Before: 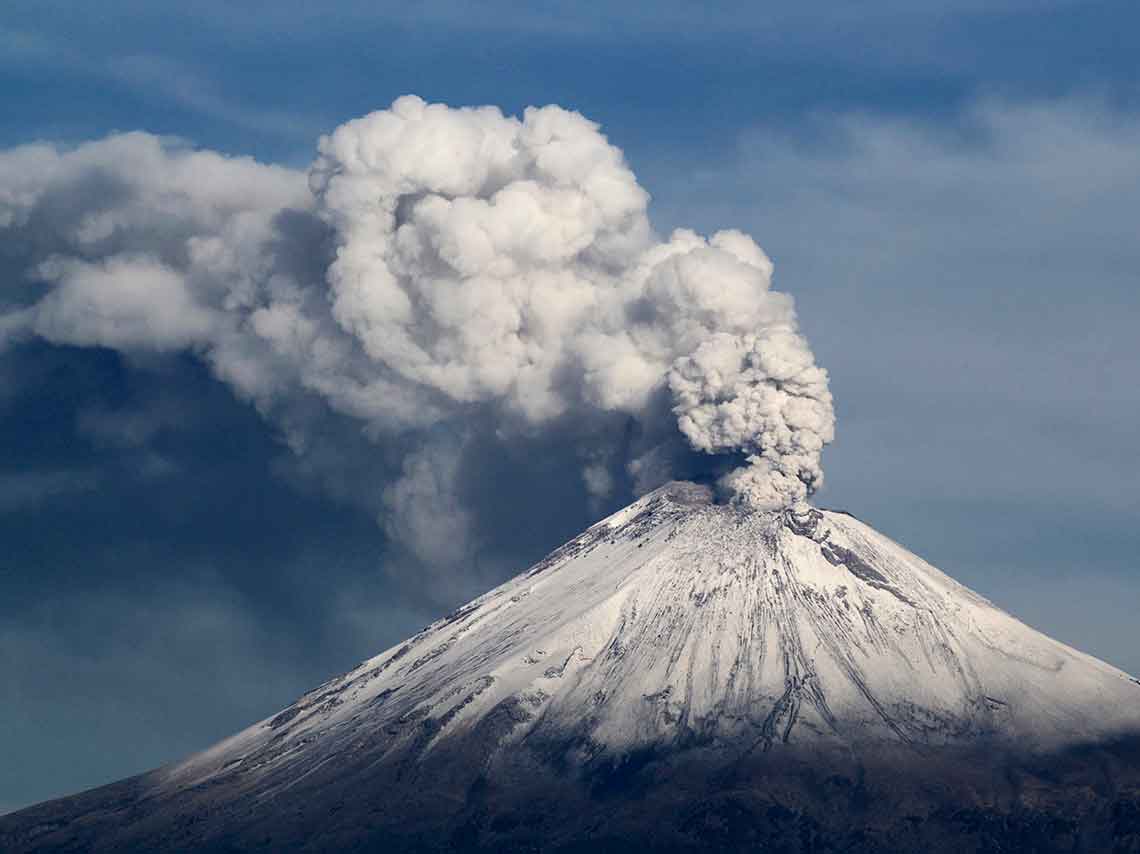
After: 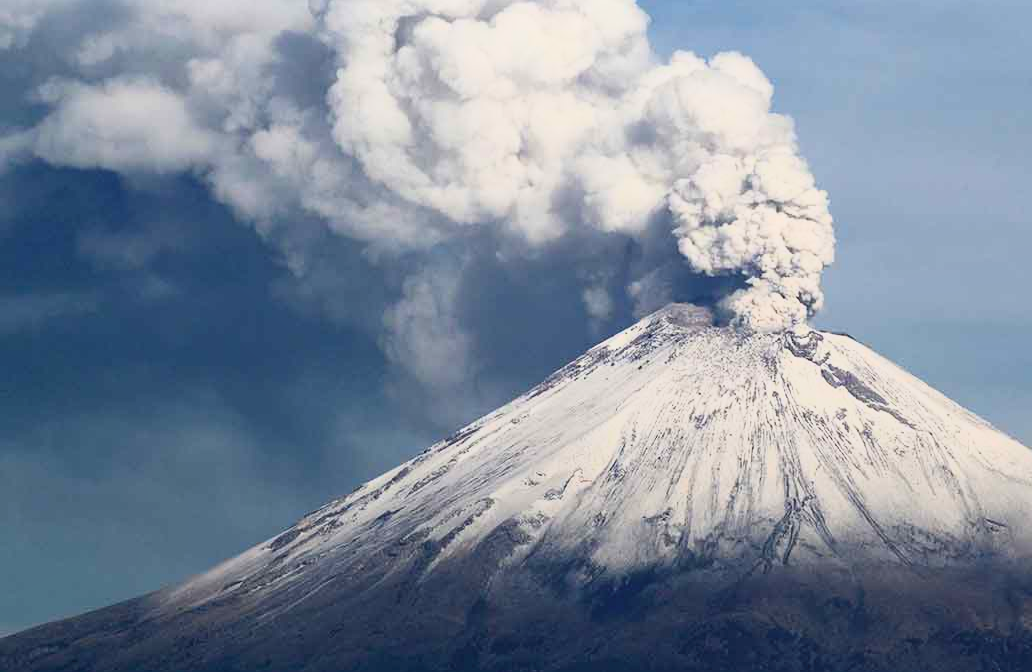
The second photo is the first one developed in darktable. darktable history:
crop: top 20.916%, right 9.437%, bottom 0.316%
local contrast: highlights 68%, shadows 68%, detail 82%, midtone range 0.325
base curve: curves: ch0 [(0, 0) (0.557, 0.834) (1, 1)]
